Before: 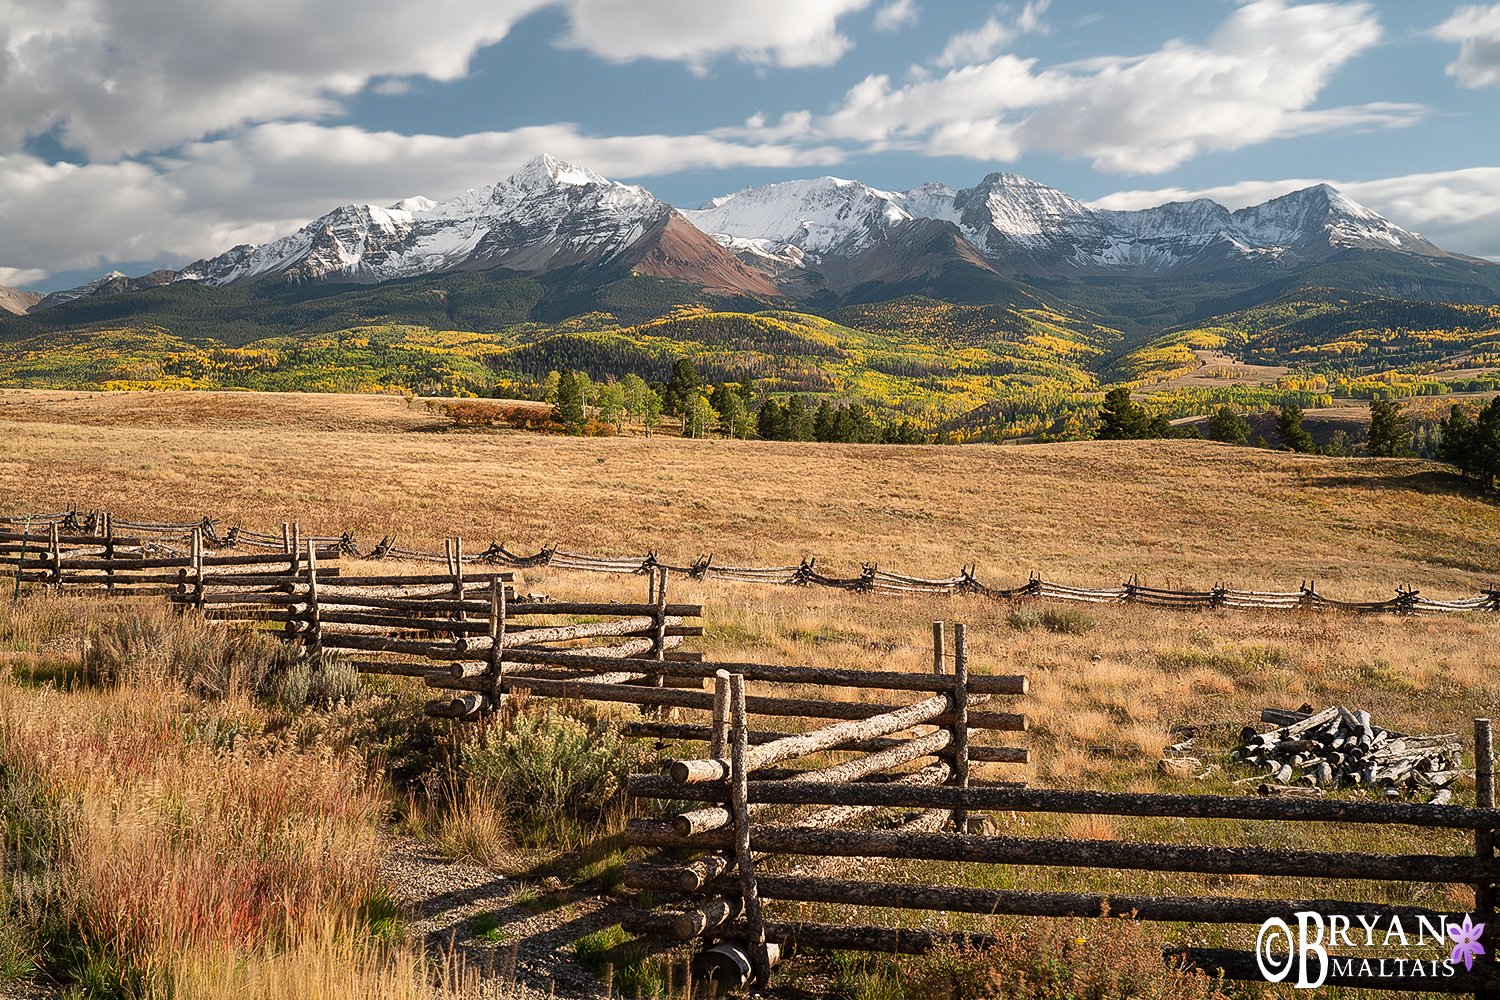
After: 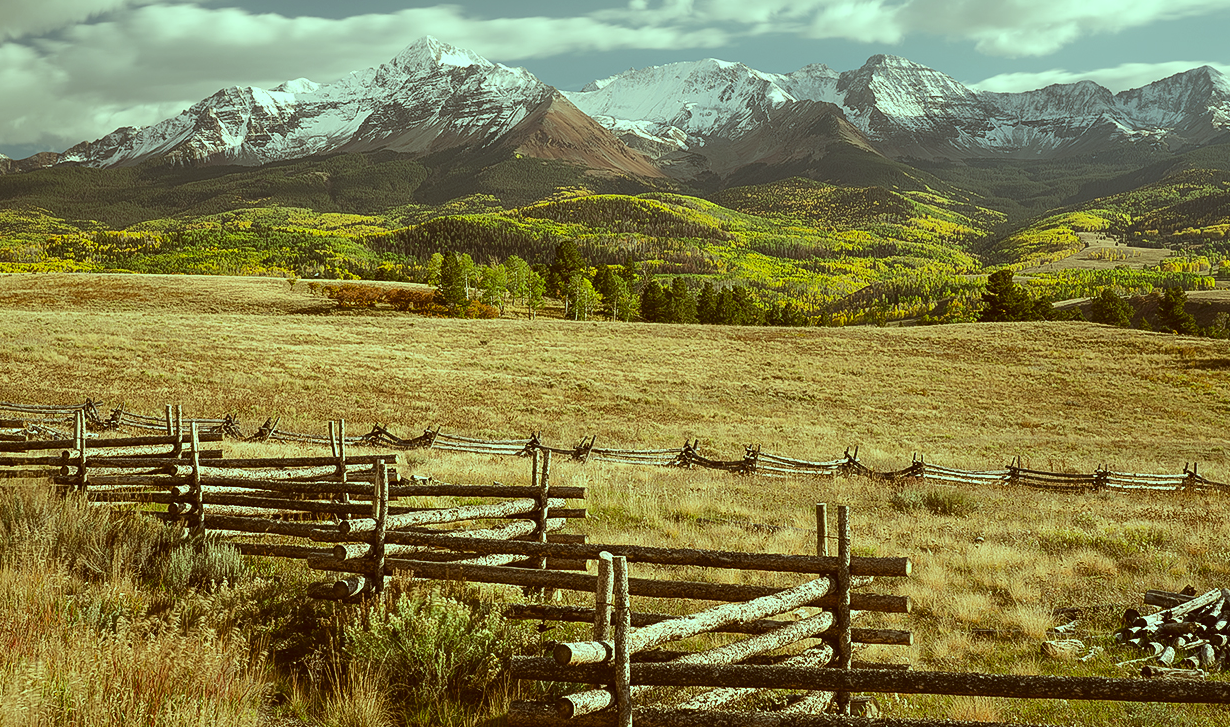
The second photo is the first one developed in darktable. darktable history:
crop: left 7.856%, top 11.836%, right 10.12%, bottom 15.387%
contrast brightness saturation: contrast -0.08, brightness -0.04, saturation -0.11
color balance: mode lift, gamma, gain (sRGB), lift [0.997, 0.979, 1.021, 1.011], gamma [1, 1.084, 0.916, 0.998], gain [1, 0.87, 1.13, 1.101], contrast 4.55%, contrast fulcrum 38.24%, output saturation 104.09%
color correction: highlights a* -5.94, highlights b* 9.48, shadows a* 10.12, shadows b* 23.94
